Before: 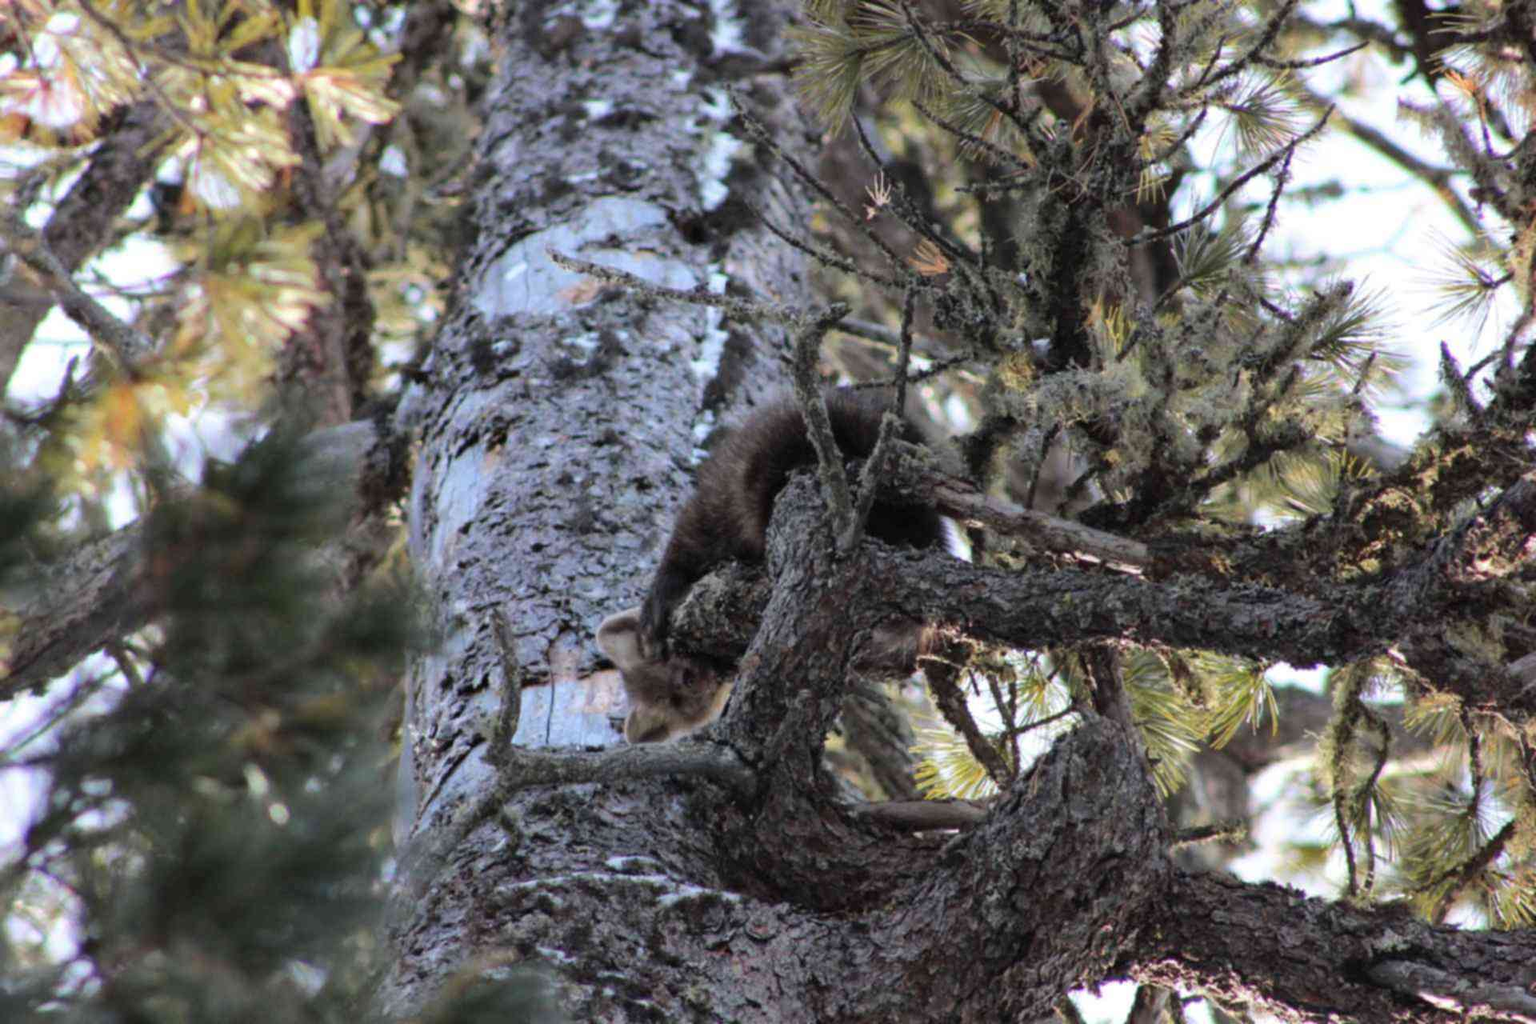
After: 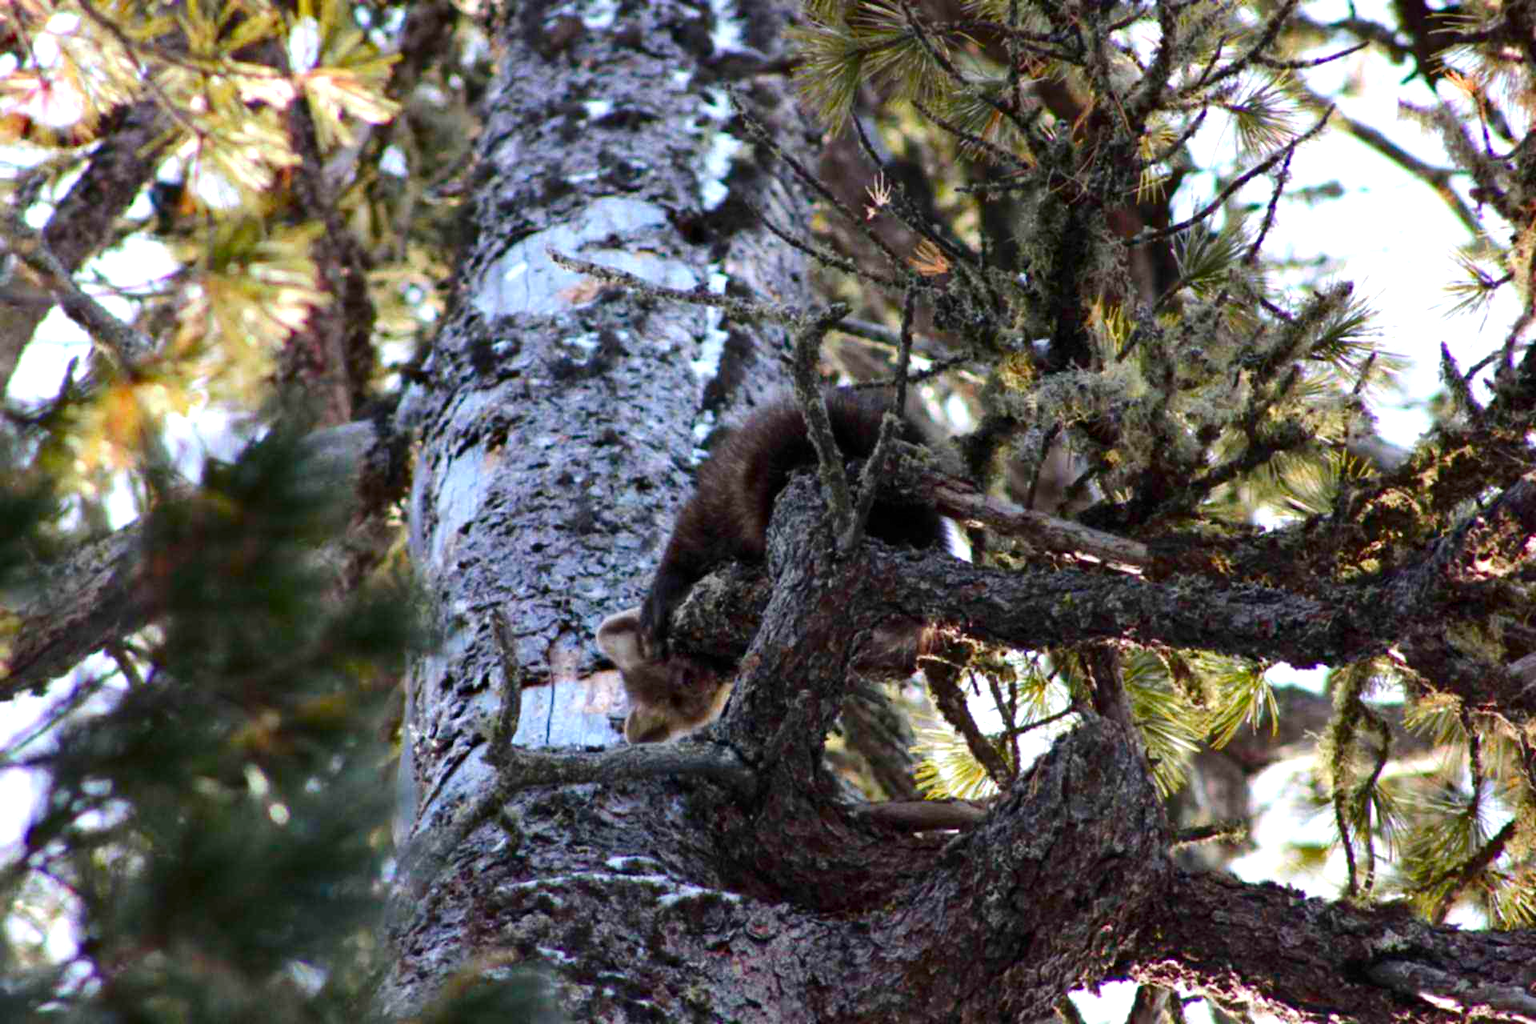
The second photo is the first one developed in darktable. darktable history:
contrast brightness saturation: contrast 0.12, brightness -0.12, saturation 0.2
levels: mode automatic, black 0.023%, white 99.97%, levels [0.062, 0.494, 0.925]
color balance rgb: perceptual saturation grading › global saturation 25%, perceptual saturation grading › highlights -50%, perceptual saturation grading › shadows 30%, perceptual brilliance grading › global brilliance 12%, global vibrance 20%
